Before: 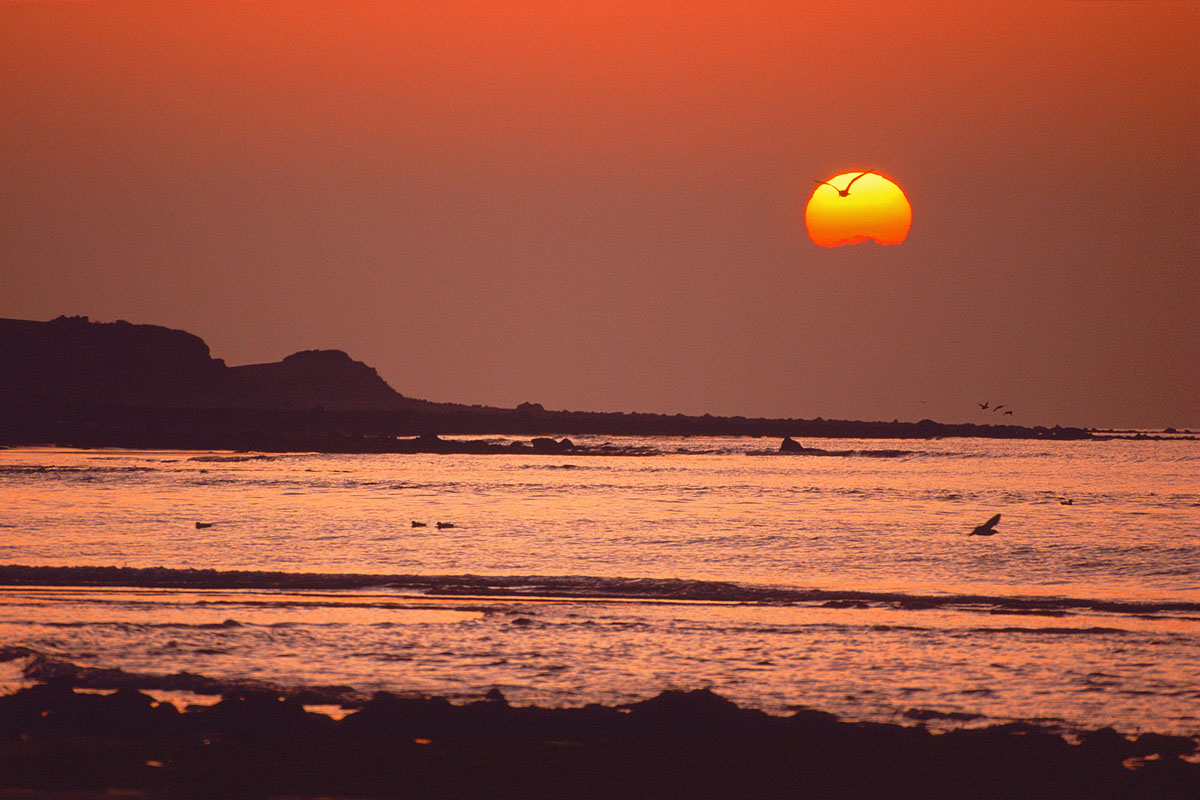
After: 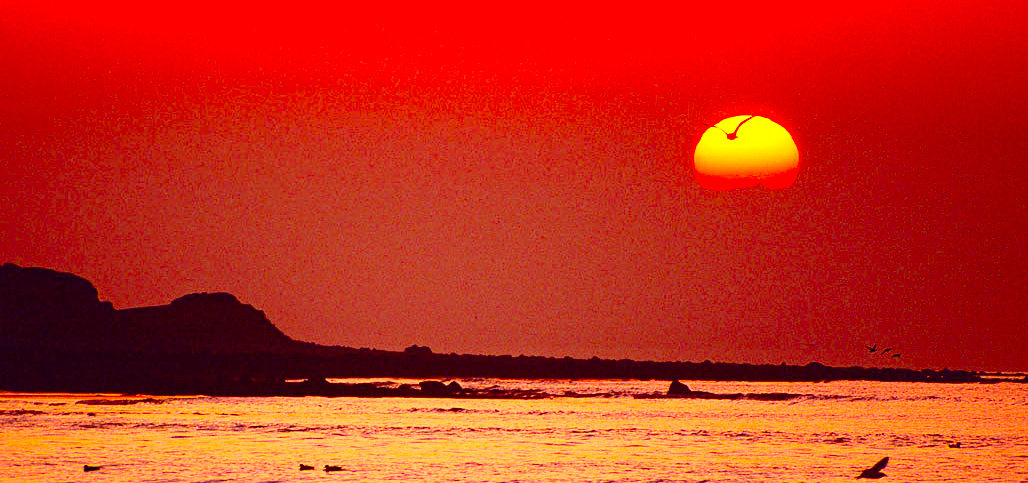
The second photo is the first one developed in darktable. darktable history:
local contrast: mode bilateral grid, contrast 20, coarseness 50, detail 120%, midtone range 0.2
contrast equalizer: octaves 7, y [[0.6 ×6], [0.55 ×6], [0 ×6], [0 ×6], [0 ×6]], mix -0.3
tone curve: curves: ch0 [(0, 0) (0.003, 0.003) (0.011, 0.006) (0.025, 0.015) (0.044, 0.025) (0.069, 0.034) (0.1, 0.052) (0.136, 0.092) (0.177, 0.157) (0.224, 0.228) (0.277, 0.305) (0.335, 0.392) (0.399, 0.466) (0.468, 0.543) (0.543, 0.612) (0.623, 0.692) (0.709, 0.78) (0.801, 0.865) (0.898, 0.935) (1, 1)], preserve colors none
crop and rotate: left 9.345%, top 7.22%, right 4.982%, bottom 32.331%
haze removal: compatibility mode true, adaptive false
contrast brightness saturation: contrast 0.26, brightness 0.02, saturation 0.87
